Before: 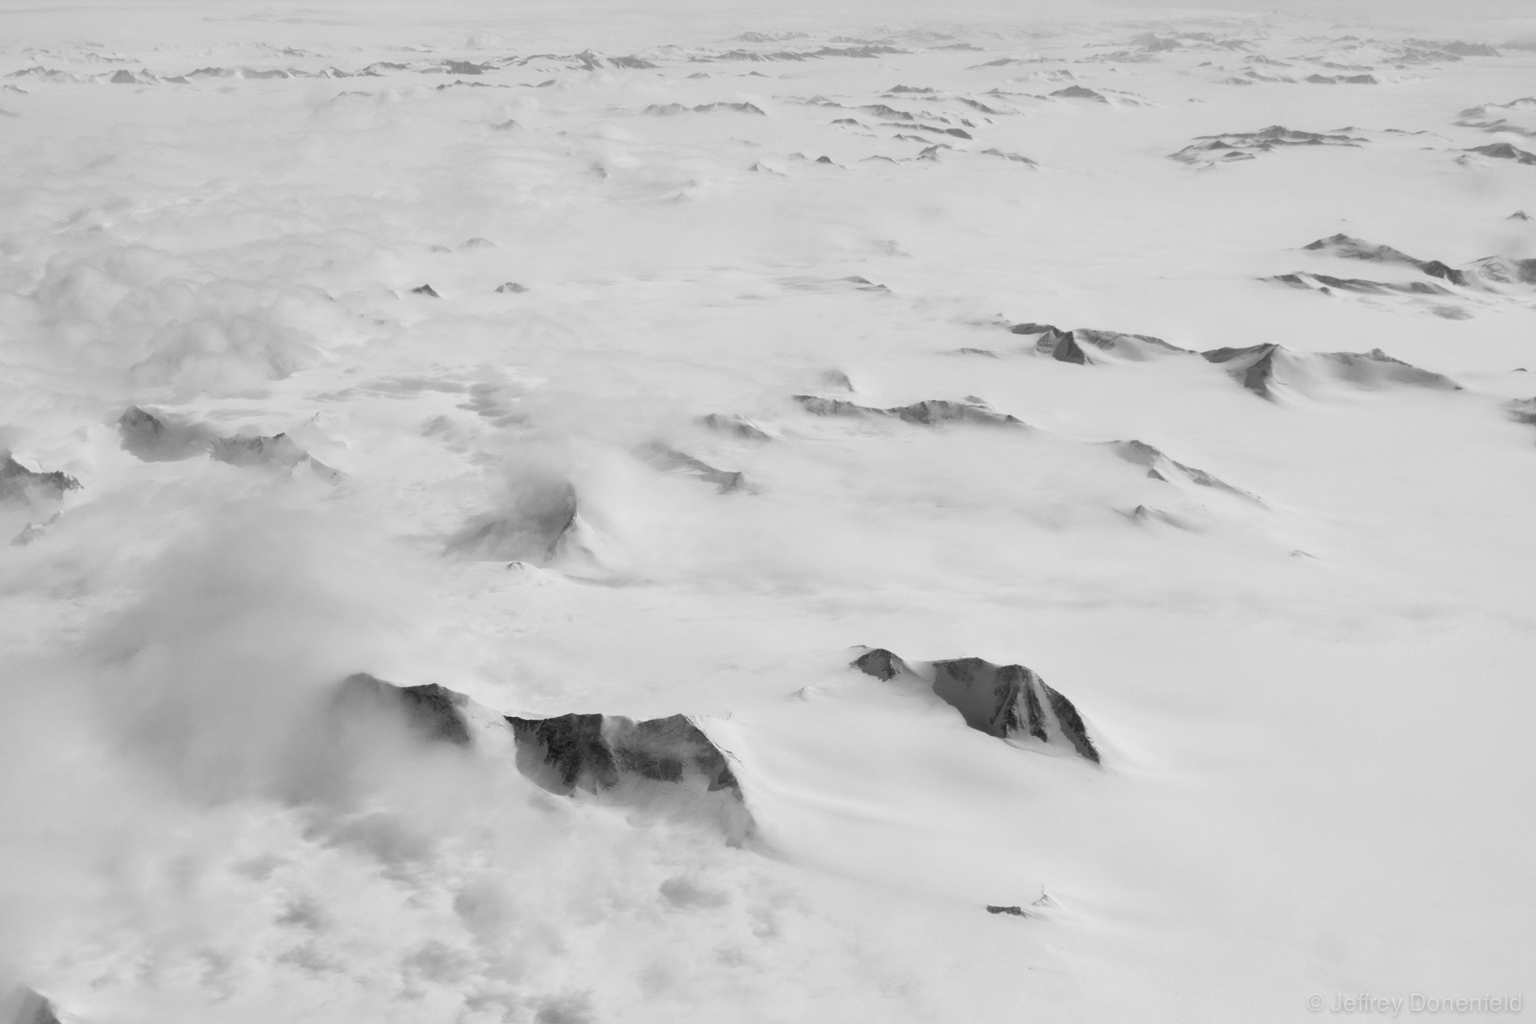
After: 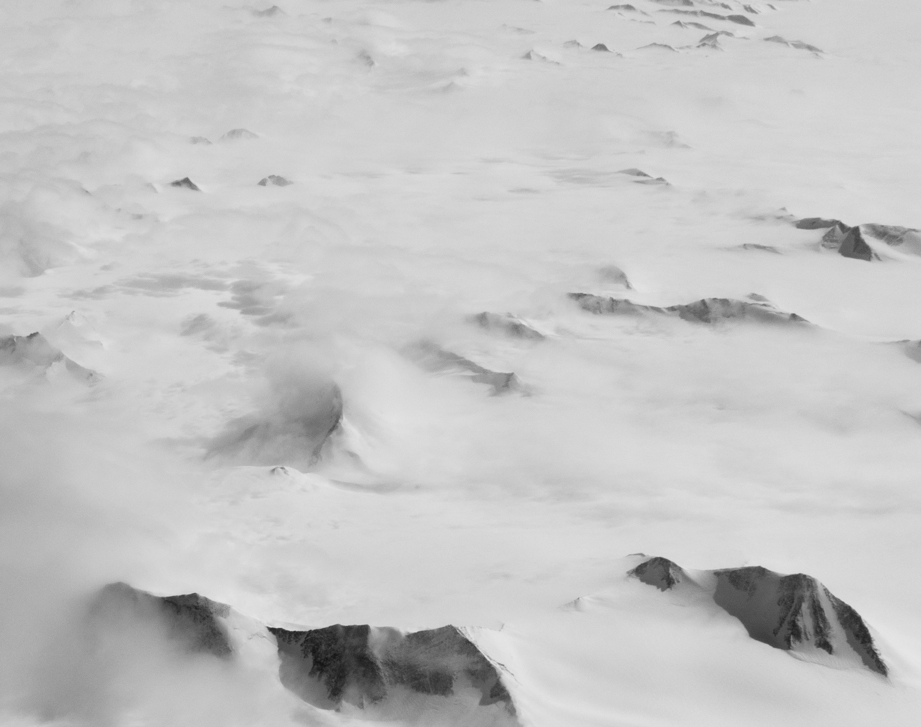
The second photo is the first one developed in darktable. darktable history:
crop: left 16.183%, top 11.194%, right 26.211%, bottom 20.581%
